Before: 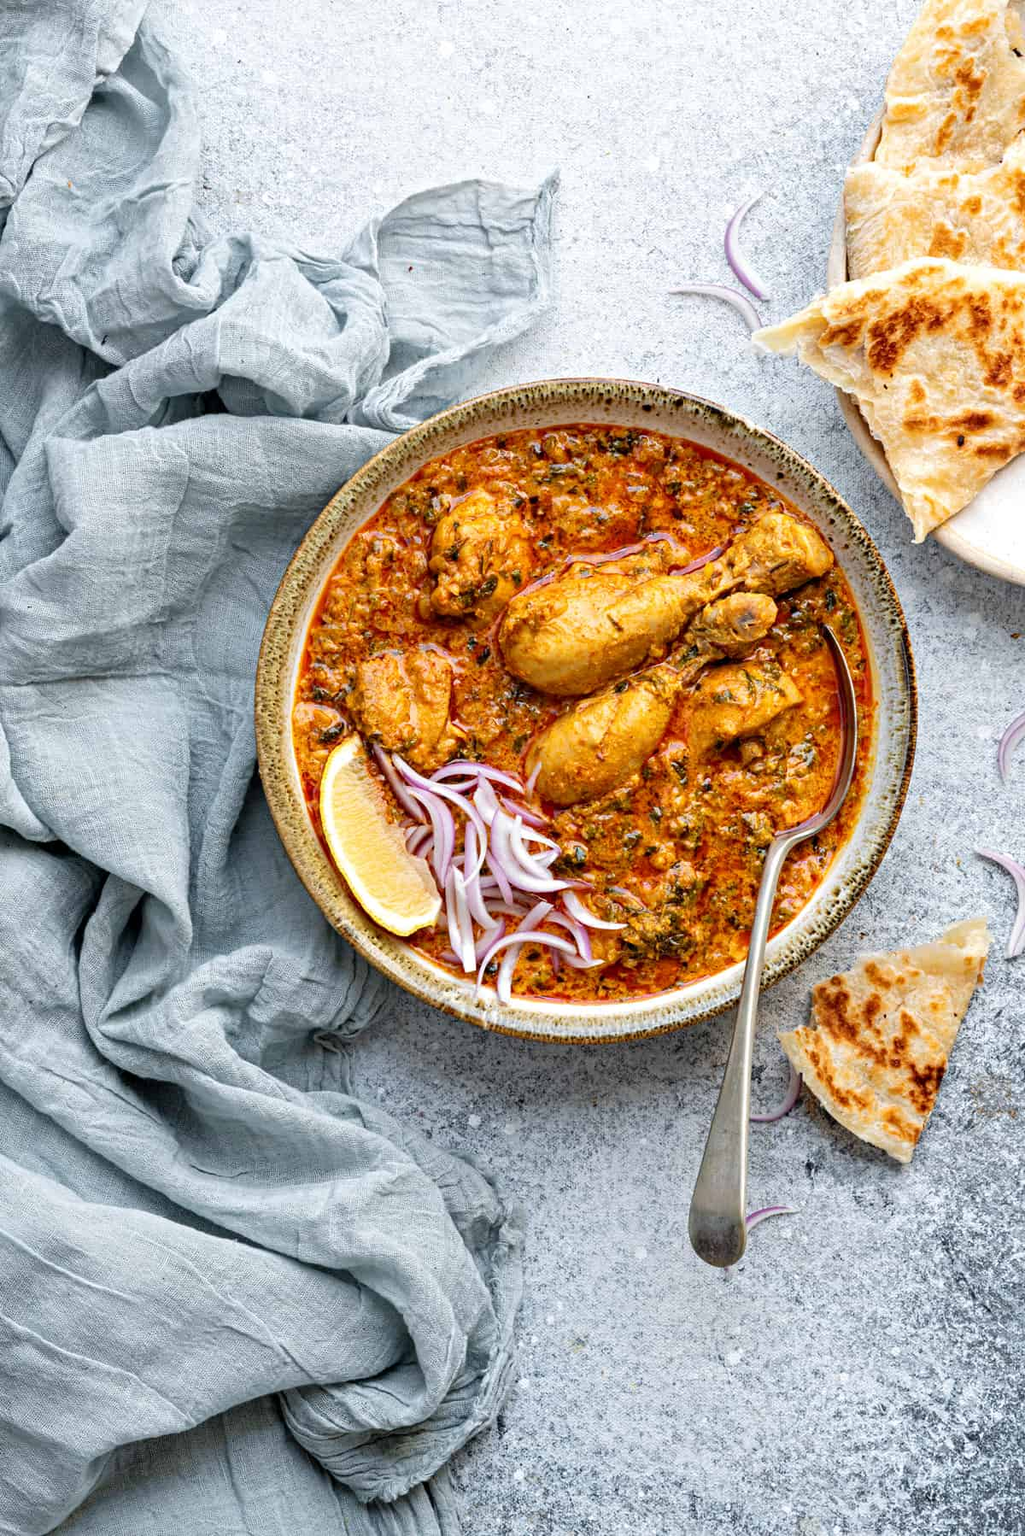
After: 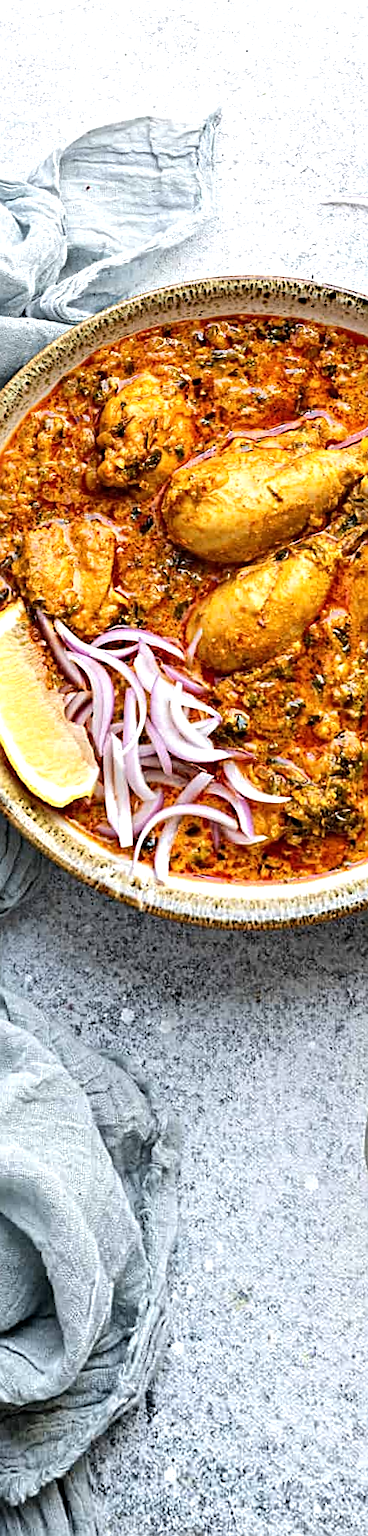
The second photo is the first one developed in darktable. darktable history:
tone equalizer: -8 EV -0.417 EV, -7 EV -0.389 EV, -6 EV -0.333 EV, -5 EV -0.222 EV, -3 EV 0.222 EV, -2 EV 0.333 EV, -1 EV 0.389 EV, +0 EV 0.417 EV, edges refinement/feathering 500, mask exposure compensation -1.57 EV, preserve details no
sharpen: on, module defaults
rotate and perspective: rotation 0.72°, lens shift (vertical) -0.352, lens shift (horizontal) -0.051, crop left 0.152, crop right 0.859, crop top 0.019, crop bottom 0.964
crop: left 28.583%, right 29.231%
